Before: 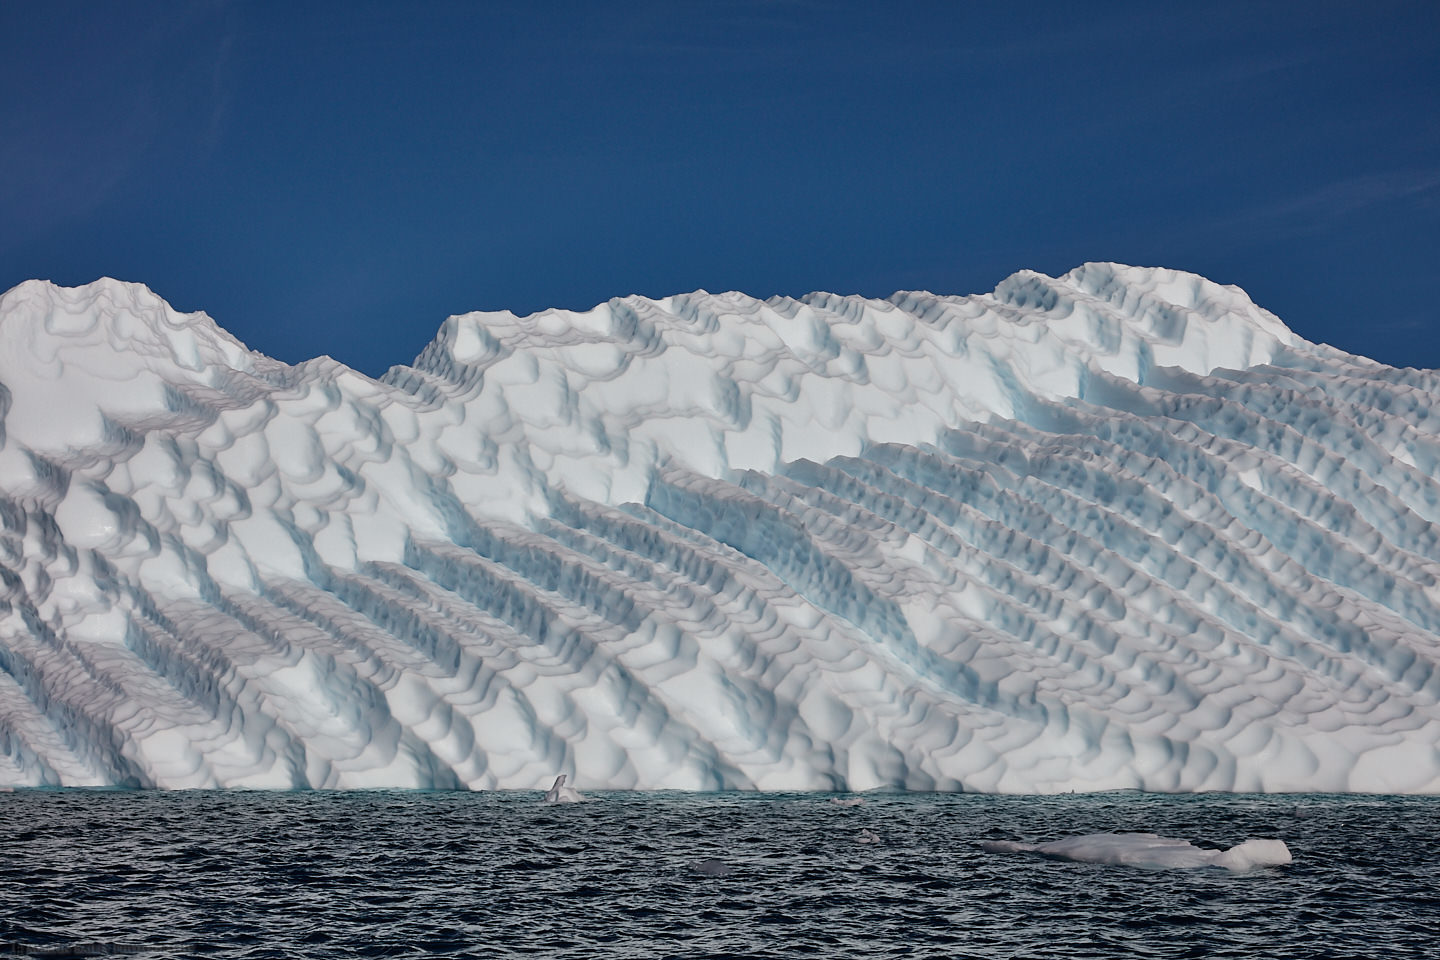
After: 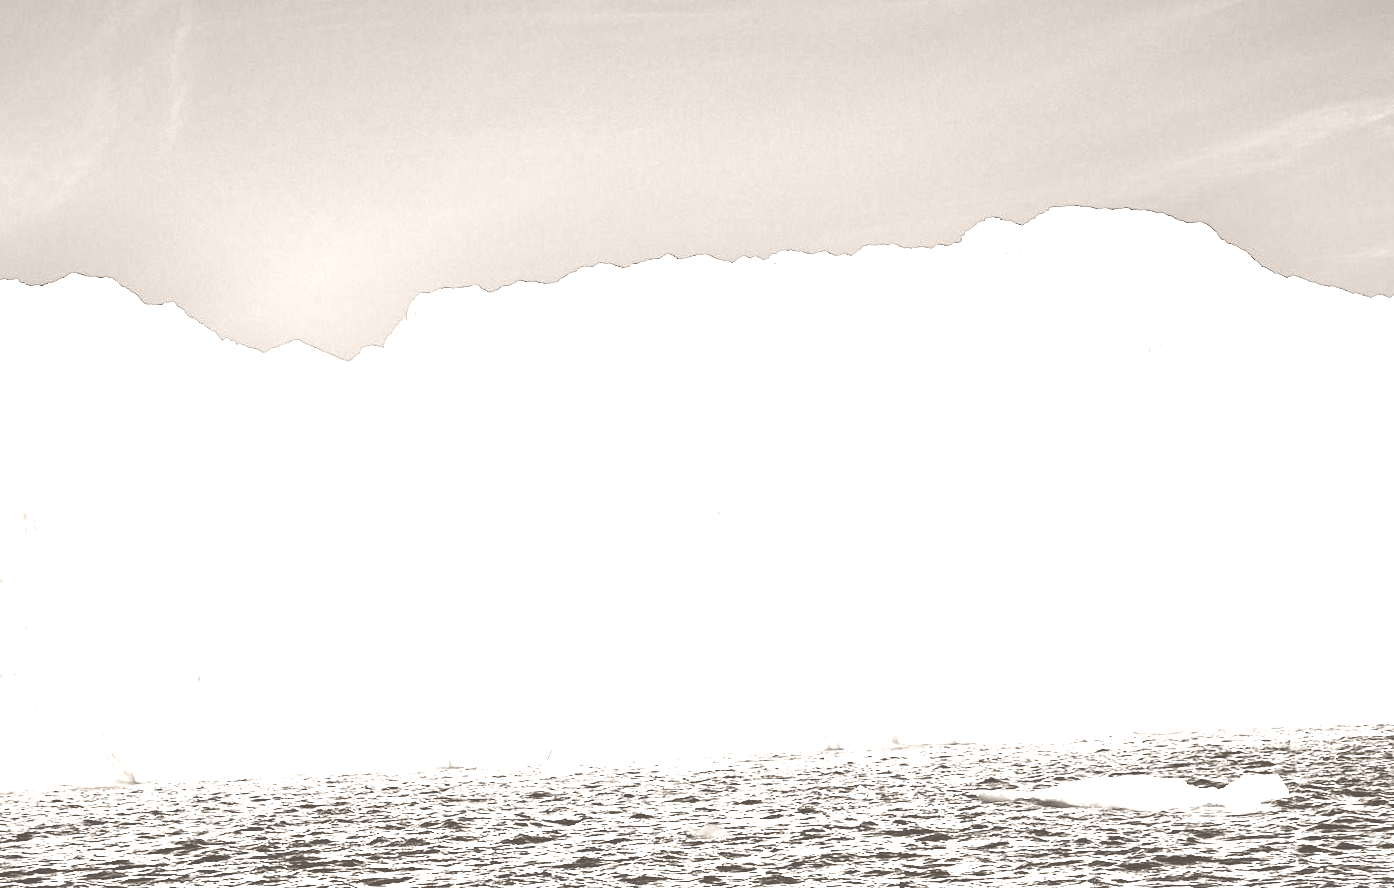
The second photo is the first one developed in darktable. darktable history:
rotate and perspective: rotation -3°, crop left 0.031, crop right 0.968, crop top 0.07, crop bottom 0.93
color correction: highlights a* -14.62, highlights b* -16.22, shadows a* 10.12, shadows b* 29.4
exposure: black level correction 0, exposure 1.675 EV, compensate exposure bias true, compensate highlight preservation false
tone curve: curves: ch0 [(0, 0.024) (0.049, 0.038) (0.176, 0.162) (0.311, 0.337) (0.416, 0.471) (0.565, 0.658) (0.817, 0.911) (1, 1)]; ch1 [(0, 0) (0.339, 0.358) (0.445, 0.439) (0.476, 0.47) (0.504, 0.504) (0.53, 0.511) (0.557, 0.558) (0.627, 0.664) (0.728, 0.786) (1, 1)]; ch2 [(0, 0) (0.327, 0.324) (0.417, 0.44) (0.46, 0.453) (0.502, 0.504) (0.526, 0.52) (0.549, 0.561) (0.619, 0.657) (0.76, 0.765) (1, 1)], color space Lab, independent channels, preserve colors none
colorize: hue 34.49°, saturation 35.33%, source mix 100%, lightness 55%, version 1
white balance: red 0.978, blue 0.999
